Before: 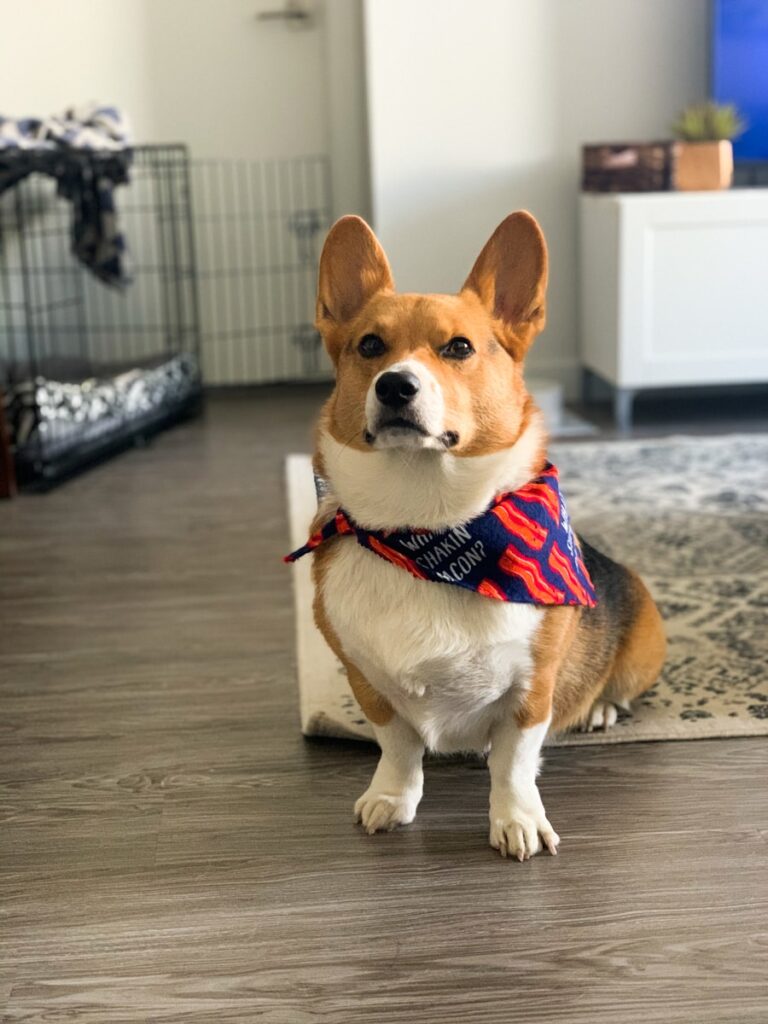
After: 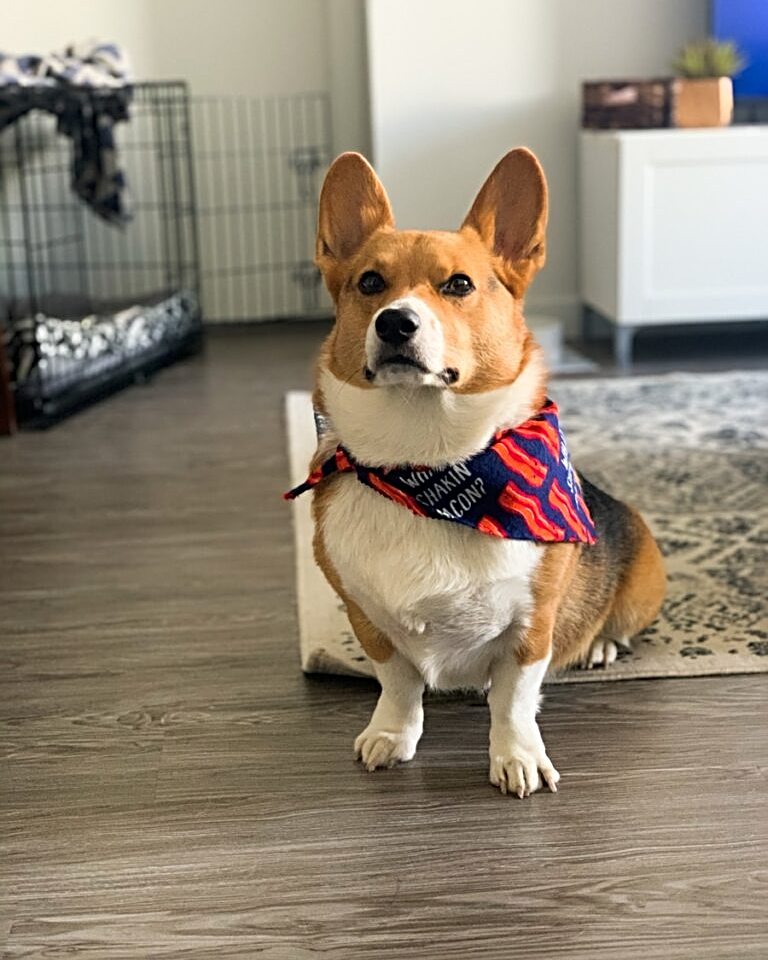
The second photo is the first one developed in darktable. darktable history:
sharpen: radius 3.119
crop and rotate: top 6.25%
exposure: compensate highlight preservation false
